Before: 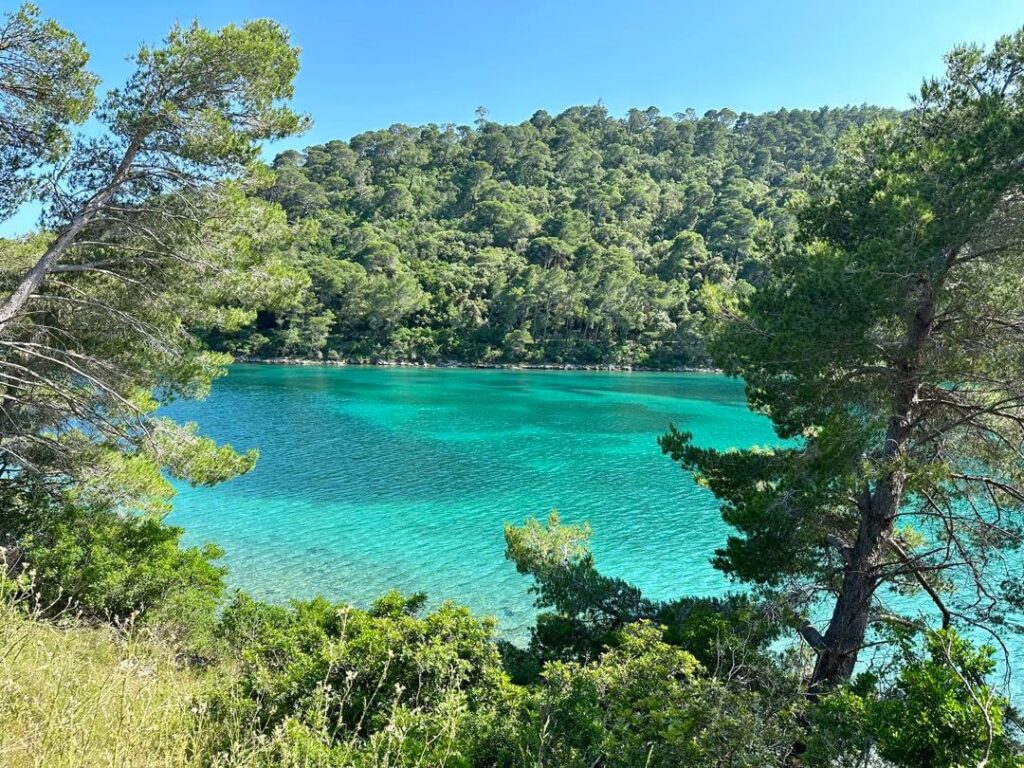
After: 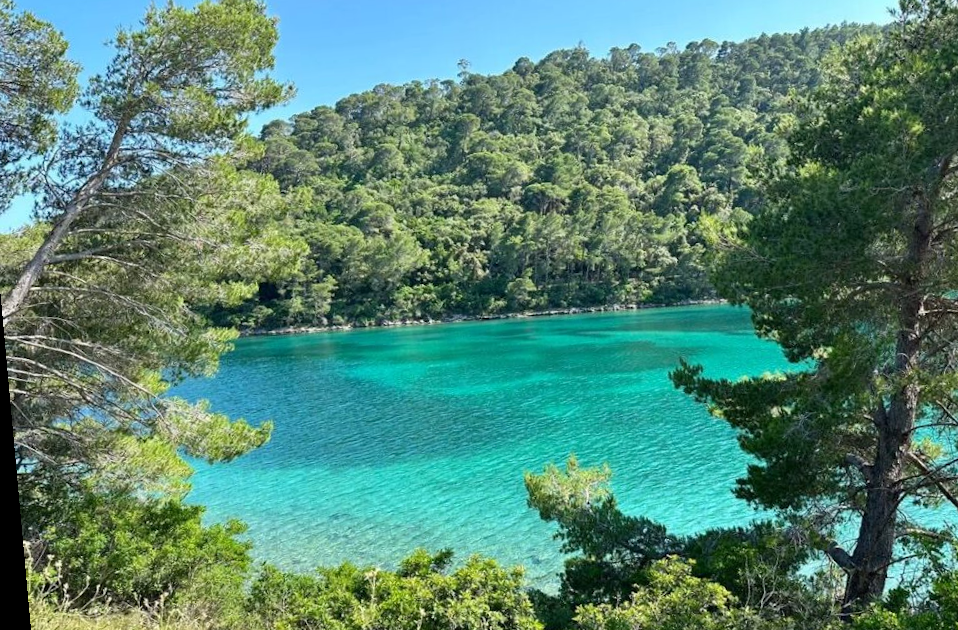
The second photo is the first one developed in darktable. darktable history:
crop and rotate: left 2.425%, top 11.305%, right 9.6%, bottom 15.08%
rotate and perspective: rotation -5.2°, automatic cropping off
